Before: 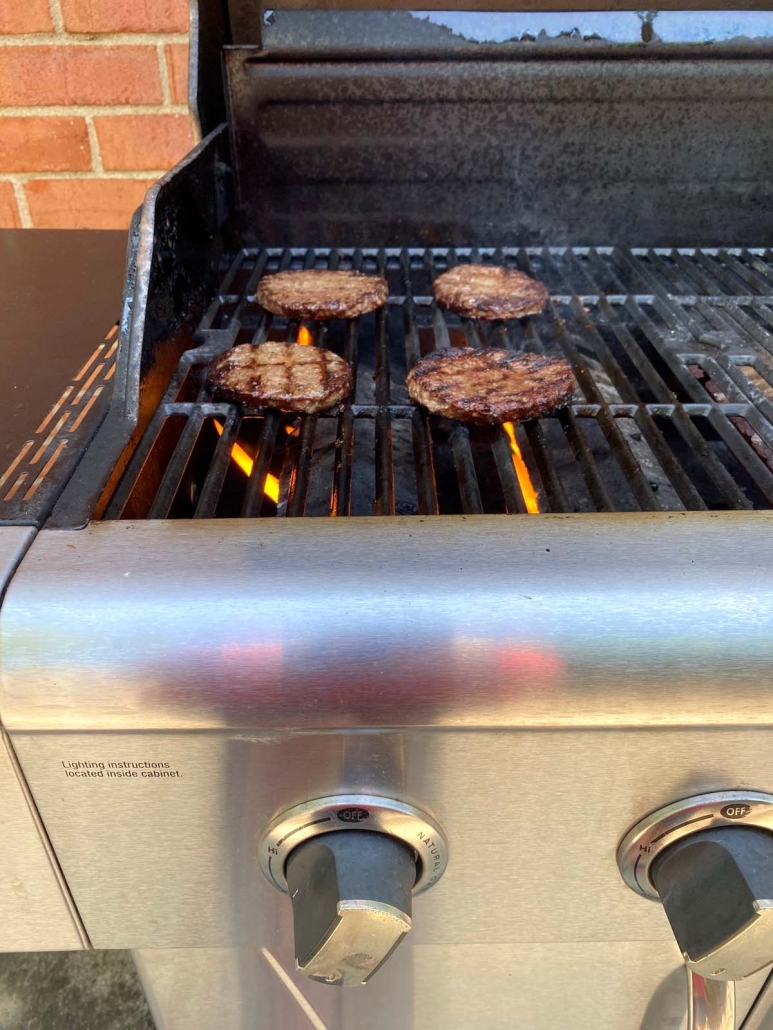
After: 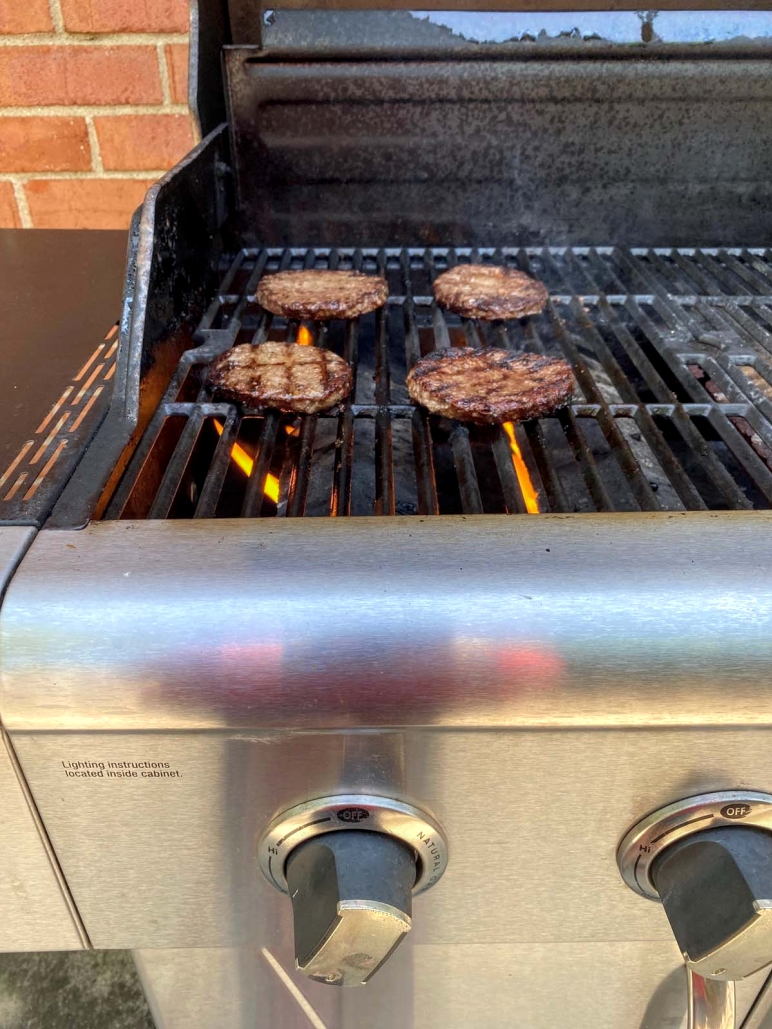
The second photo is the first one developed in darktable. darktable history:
crop: left 0.021%
shadows and highlights: shadows 25.83, highlights -23.53
local contrast: on, module defaults
